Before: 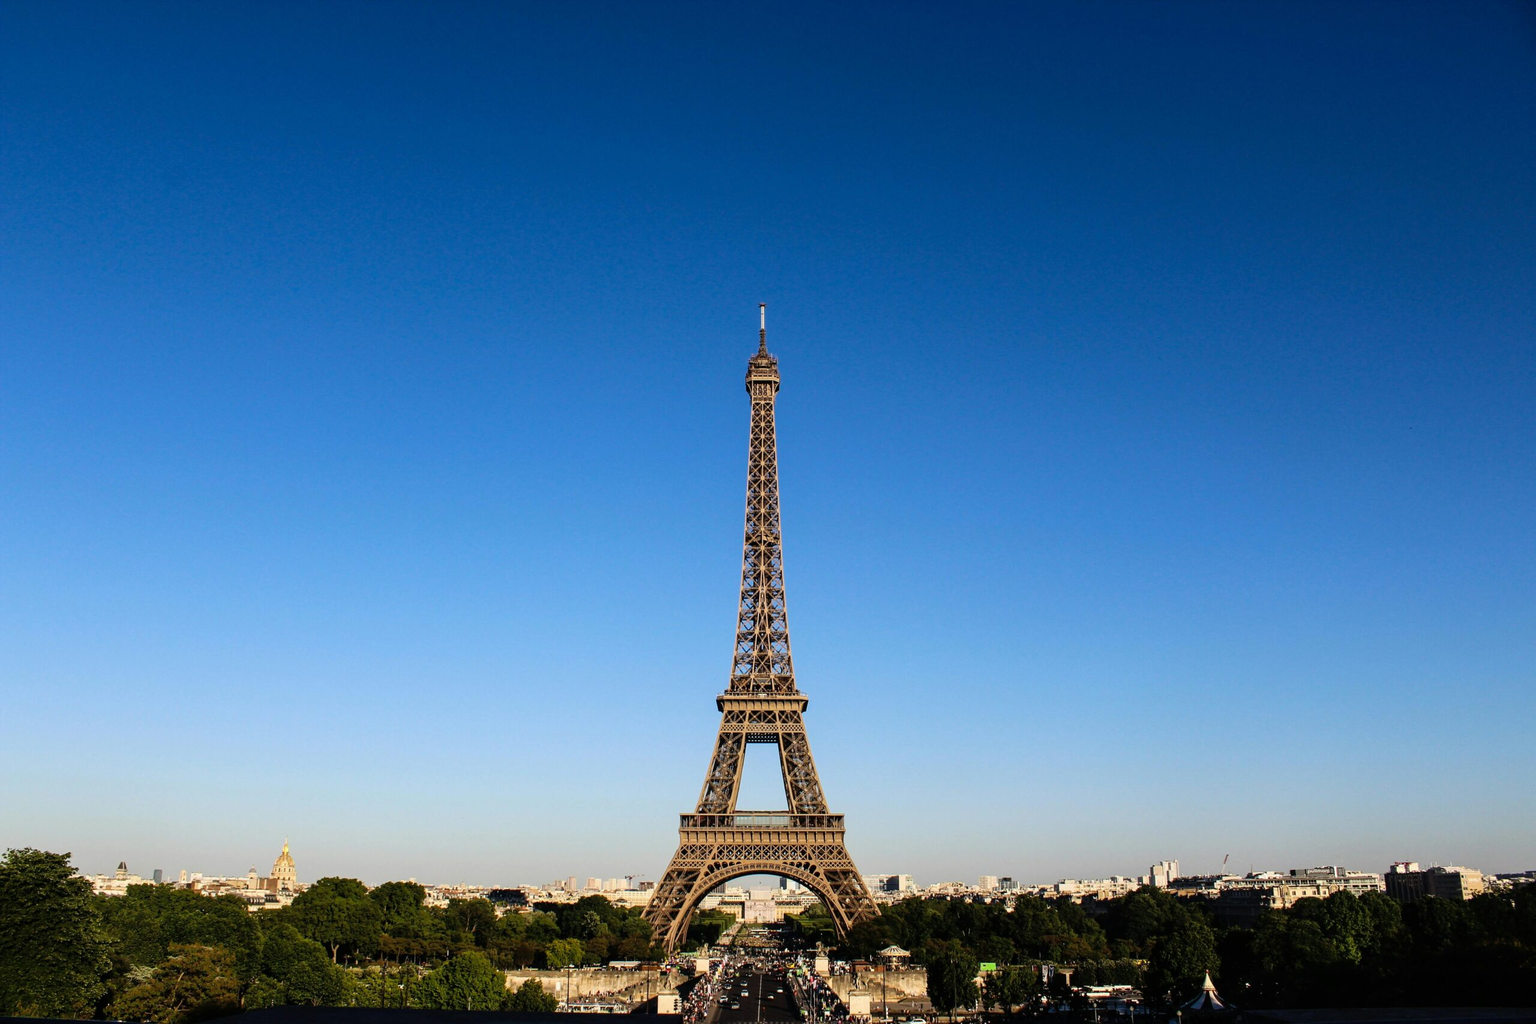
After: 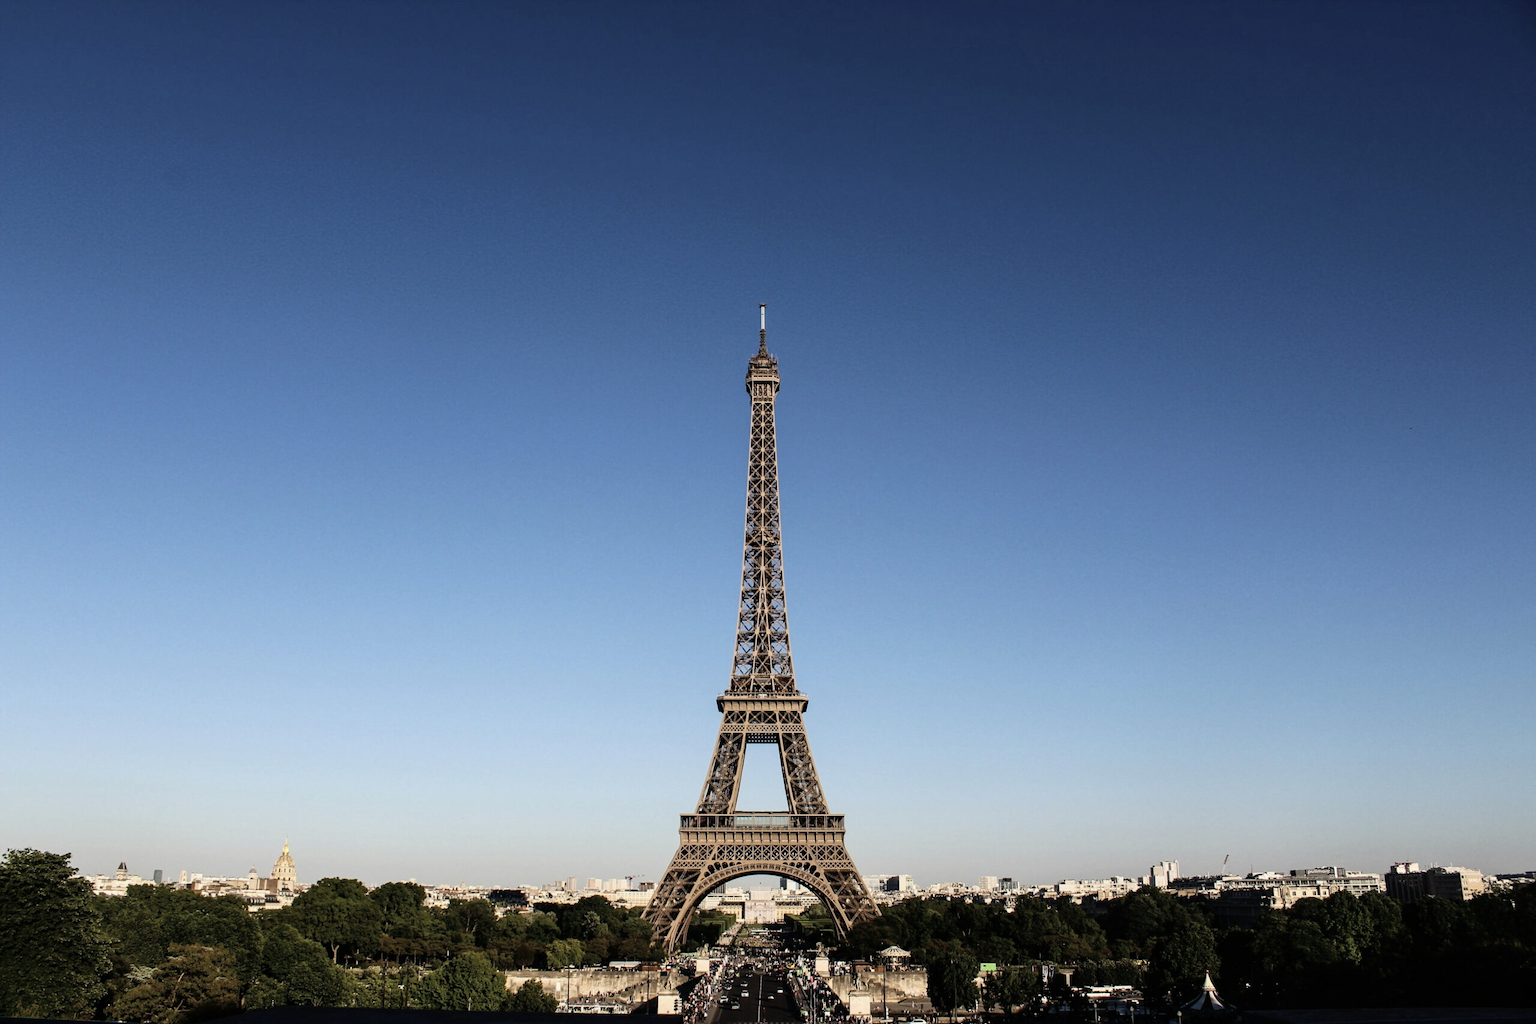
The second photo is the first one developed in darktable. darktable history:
contrast brightness saturation: contrast 0.103, saturation -0.363
